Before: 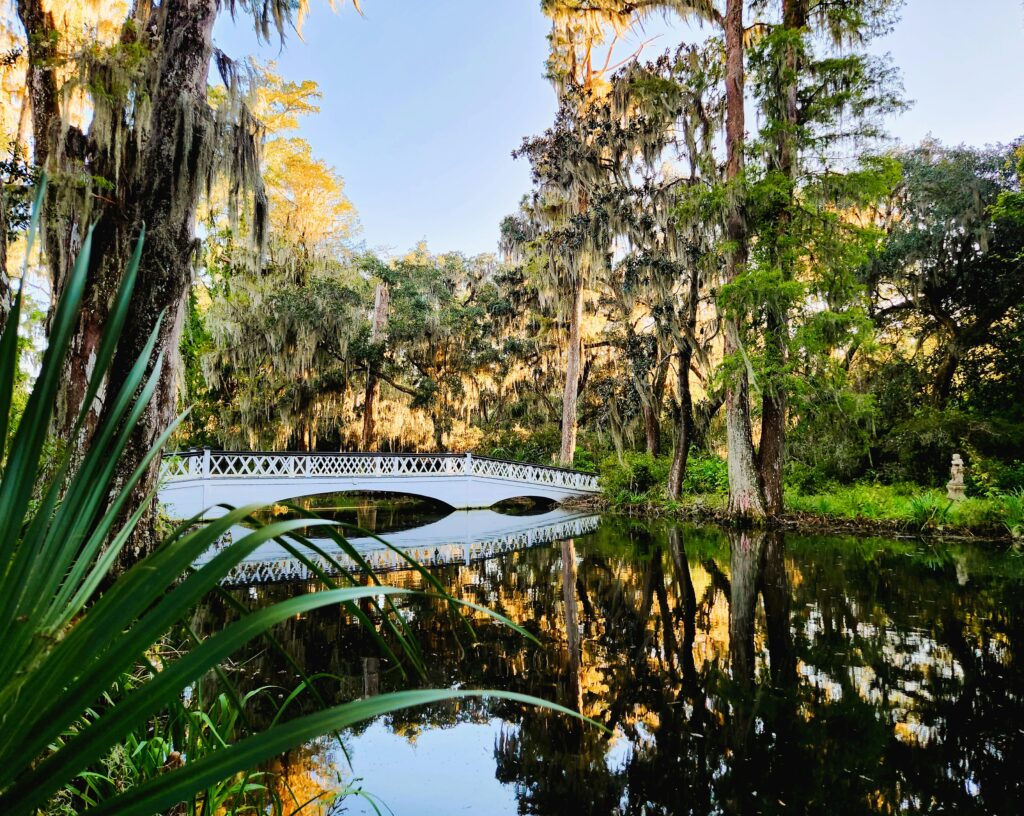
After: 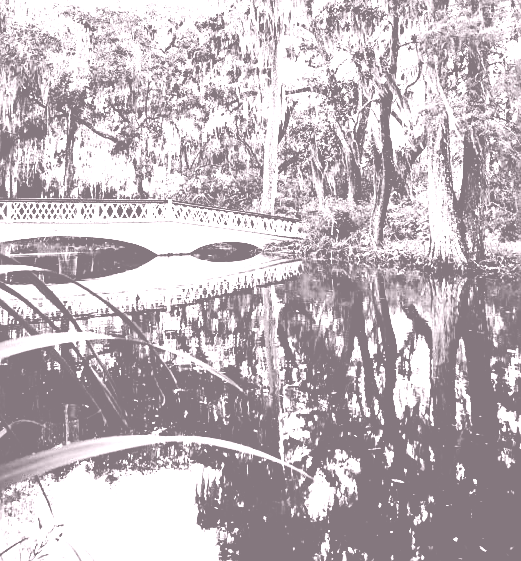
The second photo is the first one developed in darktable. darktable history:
filmic rgb: black relative exposure -5 EV, hardness 2.88, contrast 1.3, highlights saturation mix -30%
colorize: hue 25.2°, saturation 83%, source mix 82%, lightness 79%, version 1
sharpen: on, module defaults
crop and rotate: left 29.237%, top 31.152%, right 19.807%
